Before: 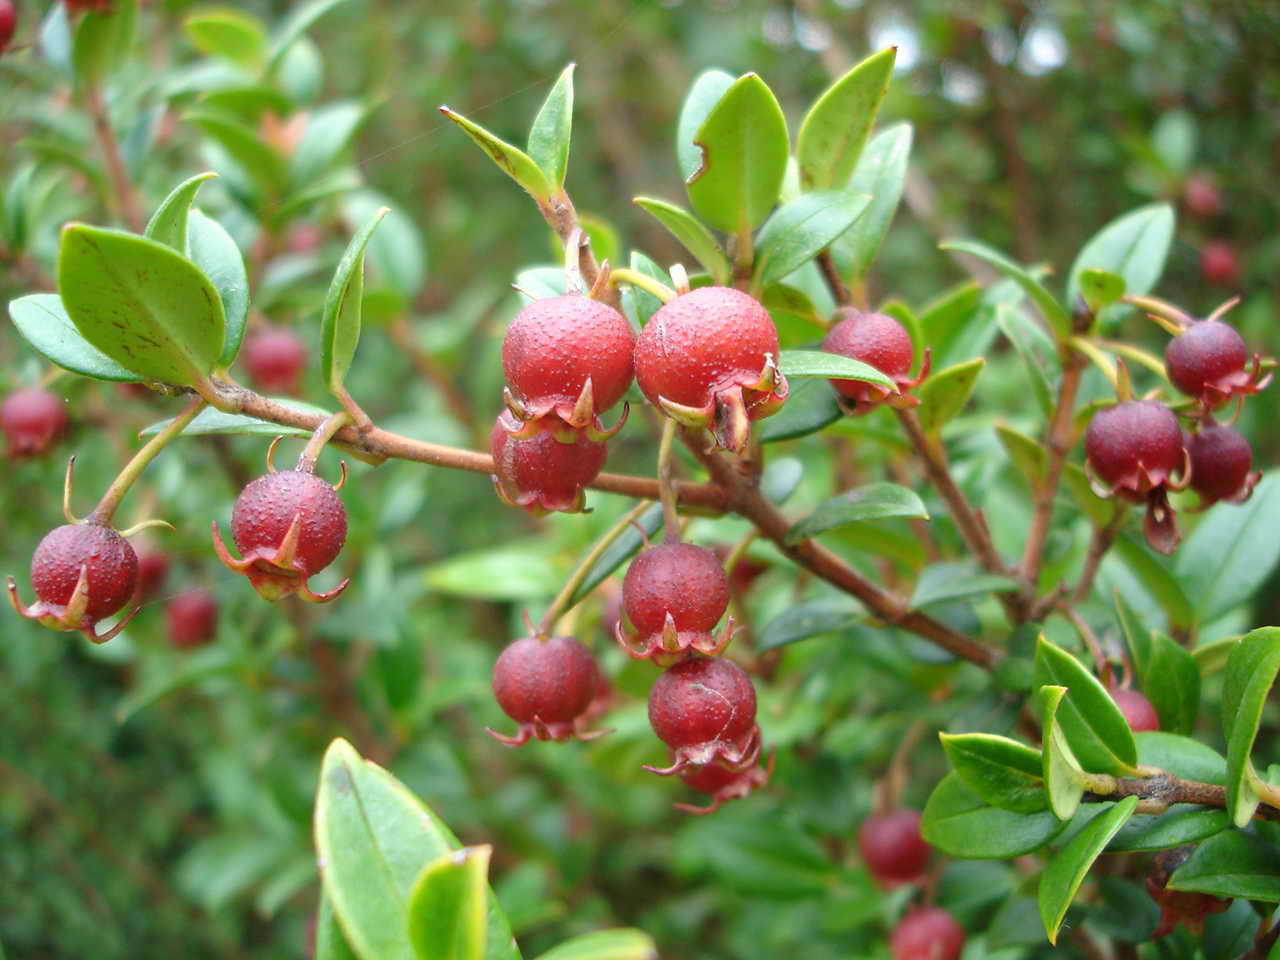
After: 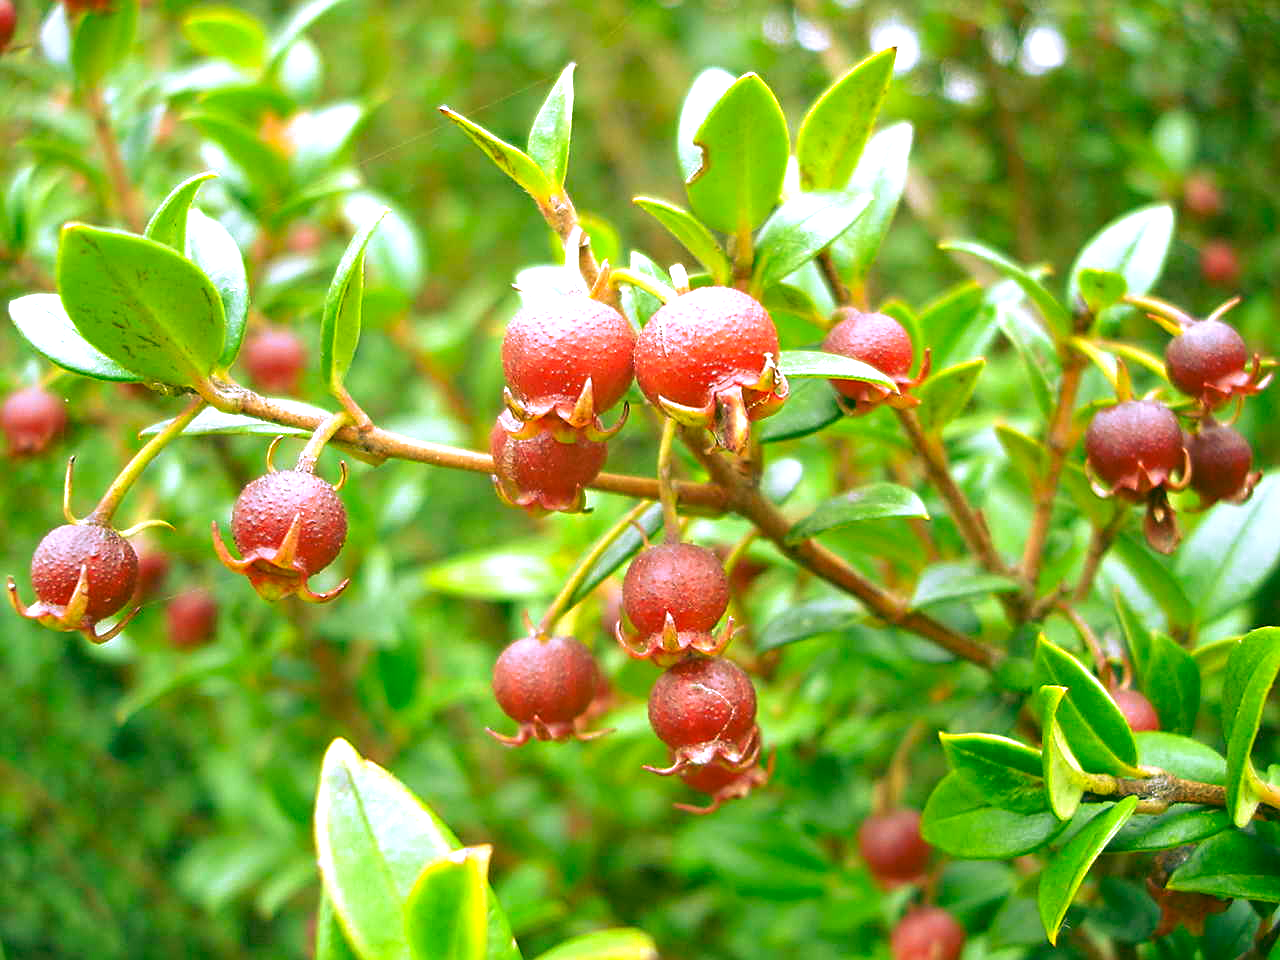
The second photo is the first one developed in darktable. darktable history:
sharpen: on, module defaults
exposure: black level correction 0.001, exposure 1.05 EV, compensate exposure bias true, compensate highlight preservation false
color correction: highlights a* 4.02, highlights b* 4.98, shadows a* -7.55, shadows b* 4.98
color zones: curves: ch1 [(0.25, 0.61) (0.75, 0.248)]
rgb curve: curves: ch0 [(0.123, 0.061) (0.995, 0.887)]; ch1 [(0.06, 0.116) (1, 0.906)]; ch2 [(0, 0) (0.824, 0.69) (1, 1)], mode RGB, independent channels, compensate middle gray true
